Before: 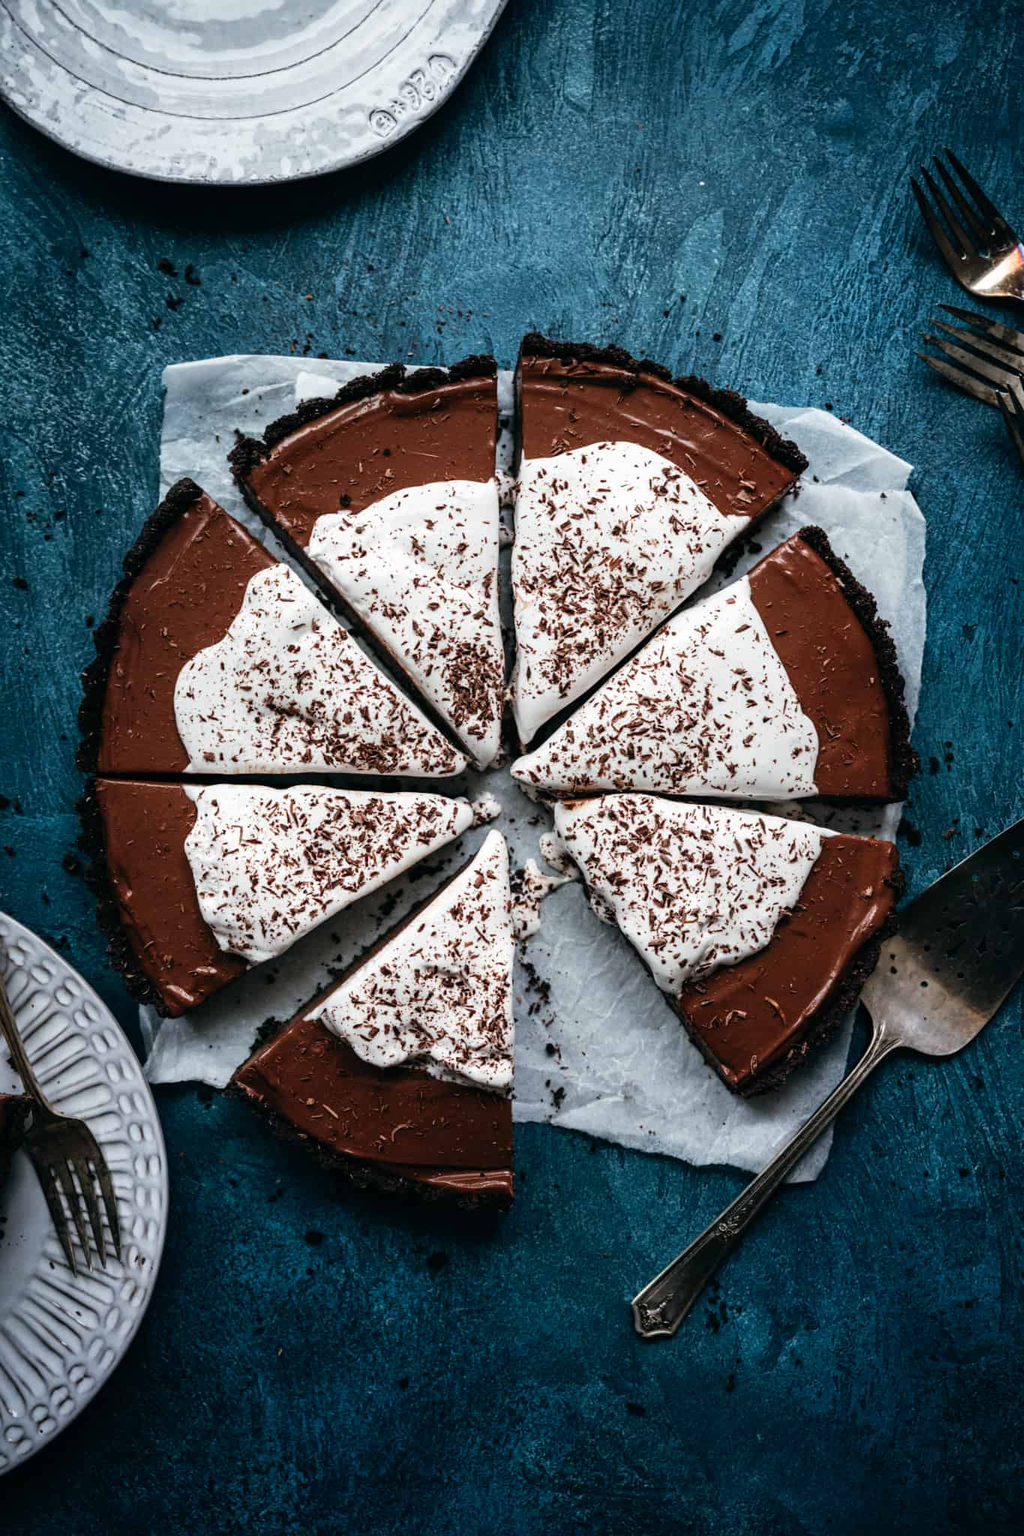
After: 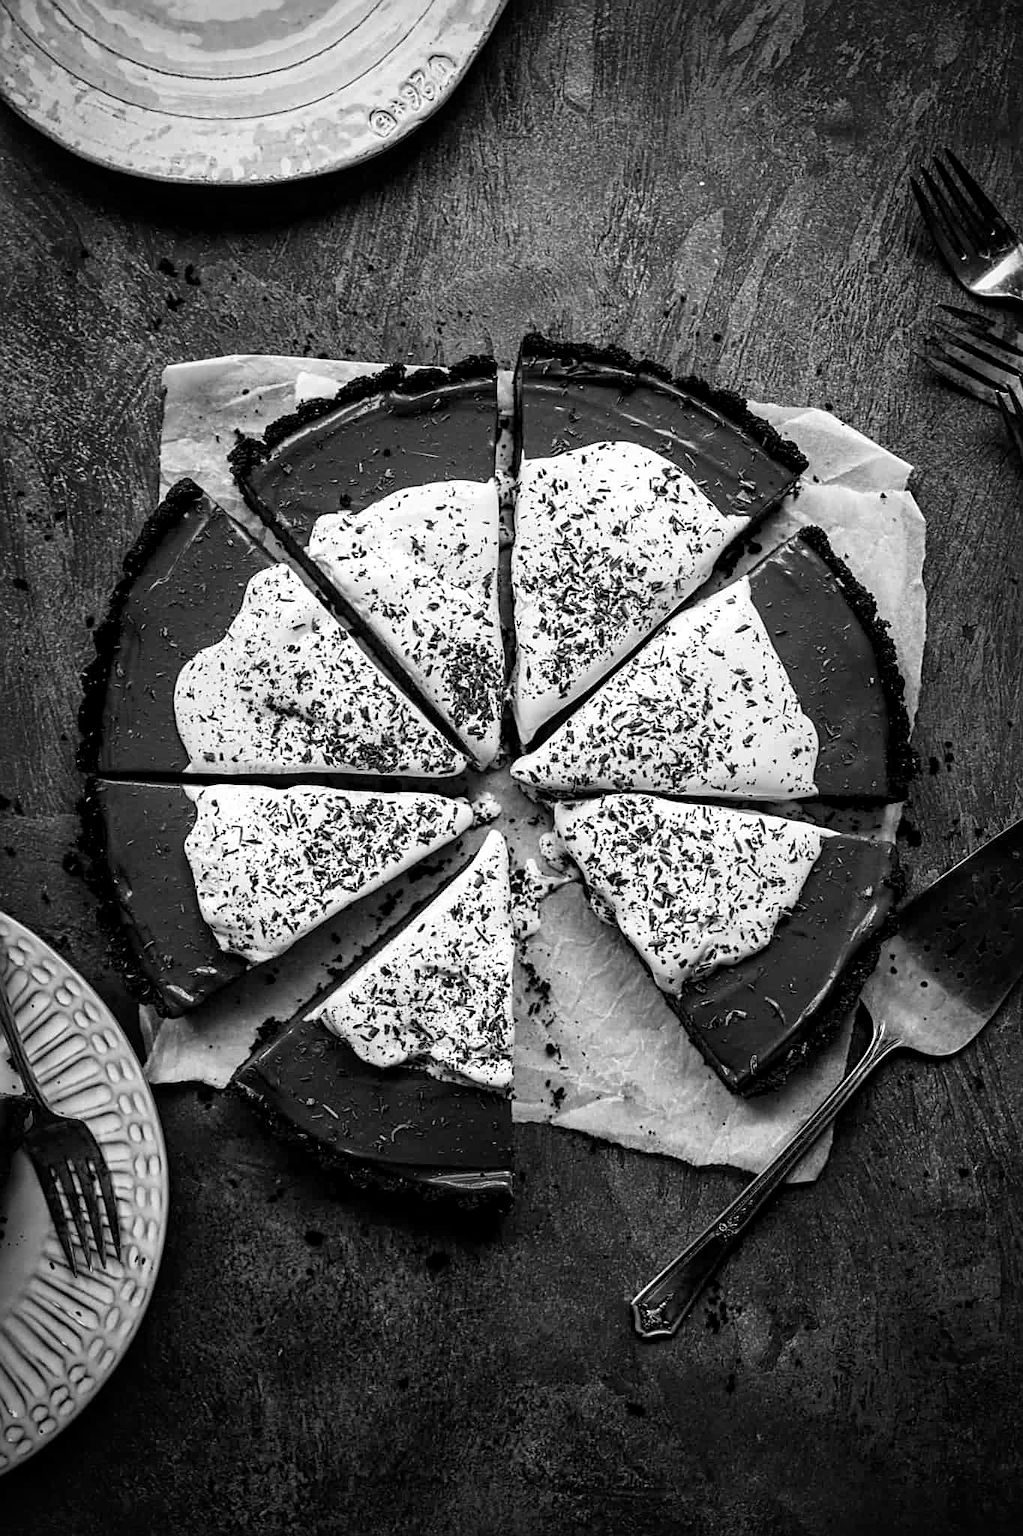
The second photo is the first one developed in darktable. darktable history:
monochrome: size 3.1
vignetting: saturation 0, unbound false
local contrast: mode bilateral grid, contrast 20, coarseness 50, detail 132%, midtone range 0.2
sharpen: on, module defaults
